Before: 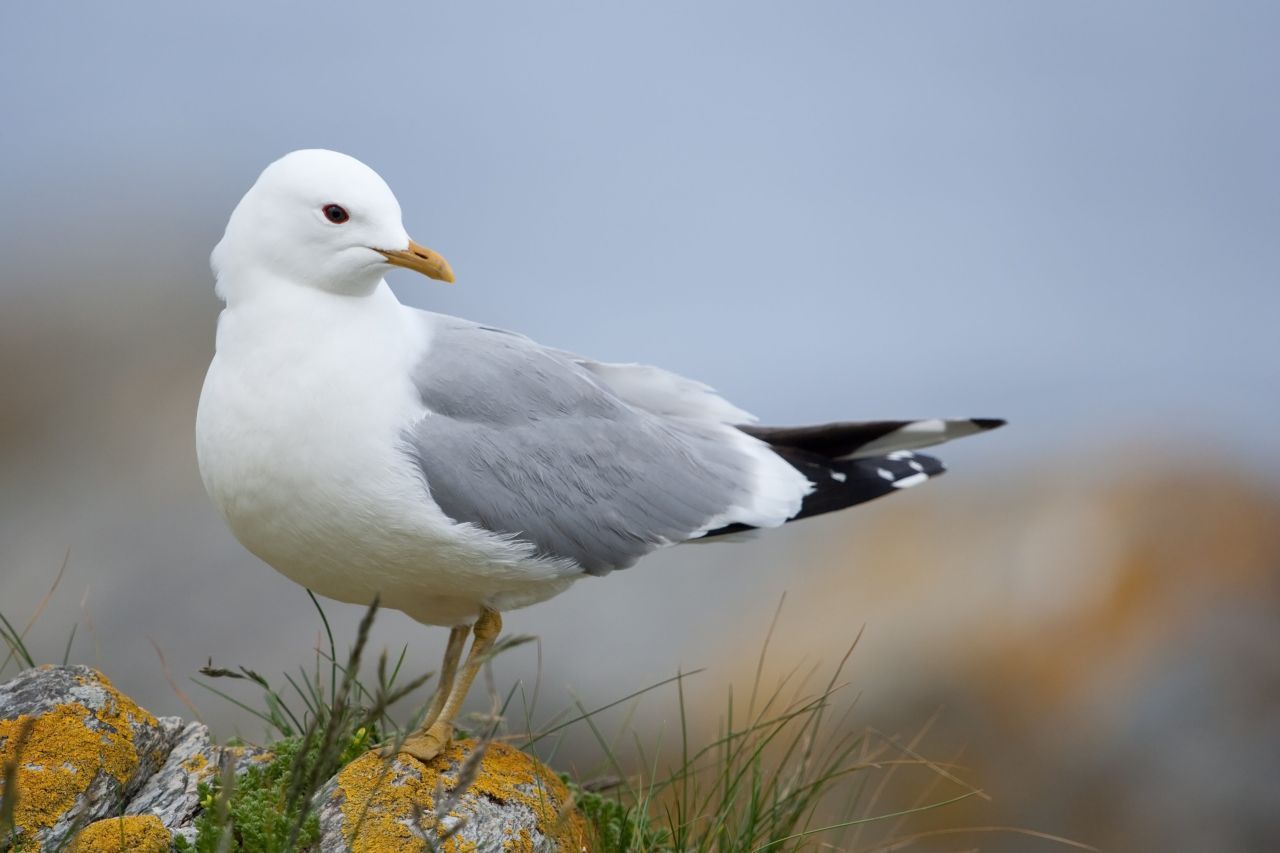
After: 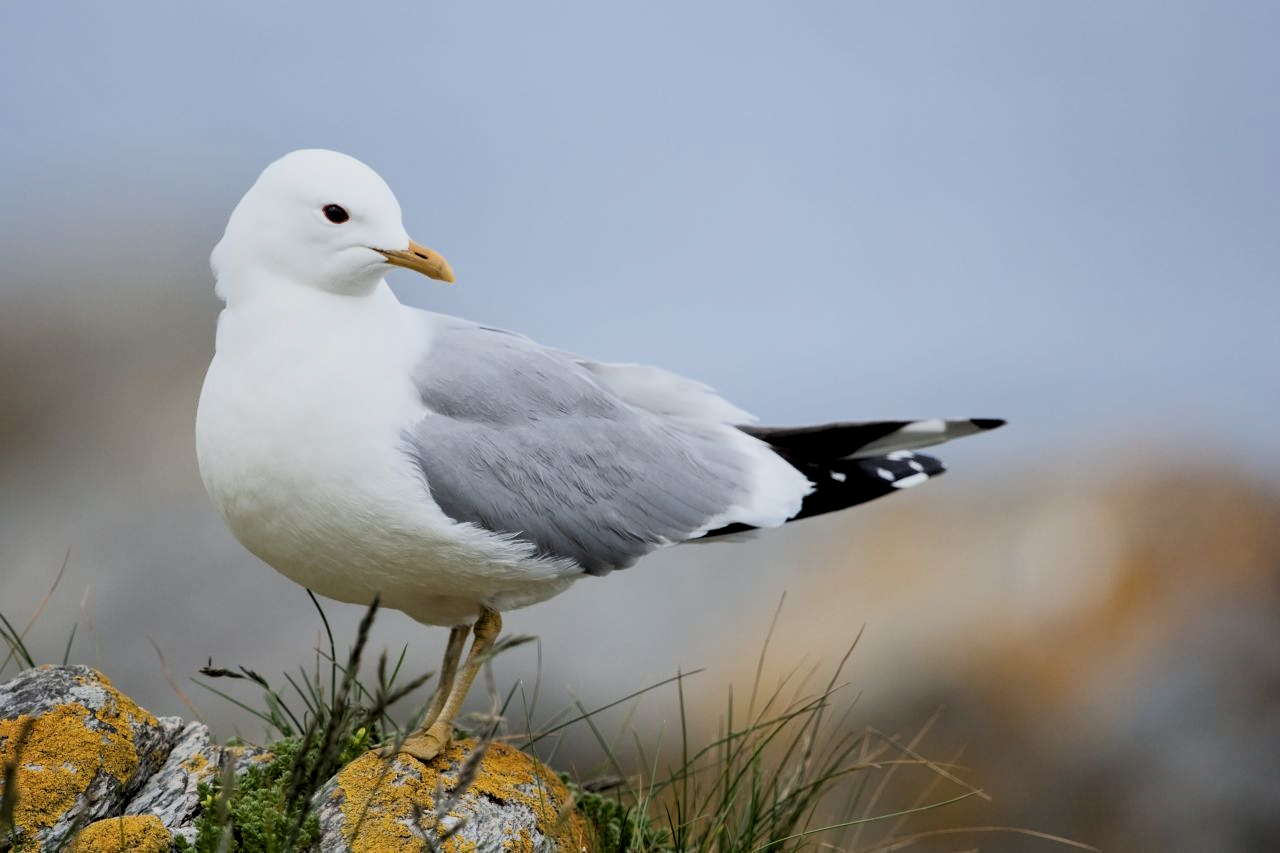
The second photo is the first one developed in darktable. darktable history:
filmic rgb: black relative exposure -7.5 EV, white relative exposure 5 EV, hardness 3.34, contrast 1.297, color science v6 (2022)
local contrast: highlights 105%, shadows 102%, detail 120%, midtone range 0.2
